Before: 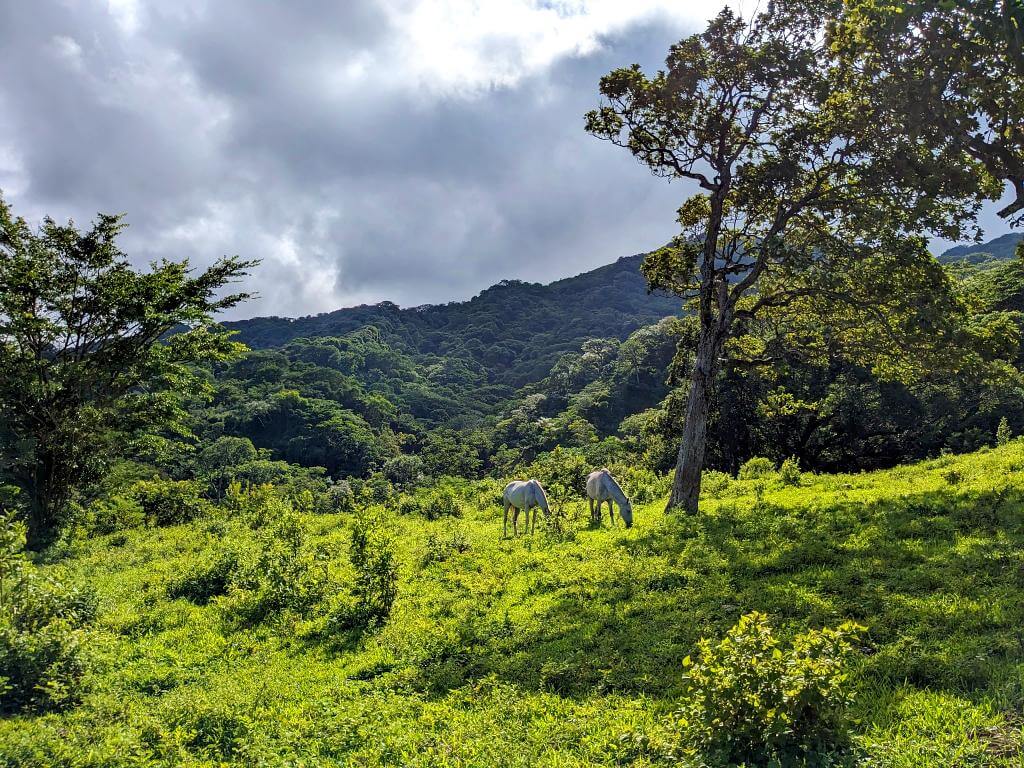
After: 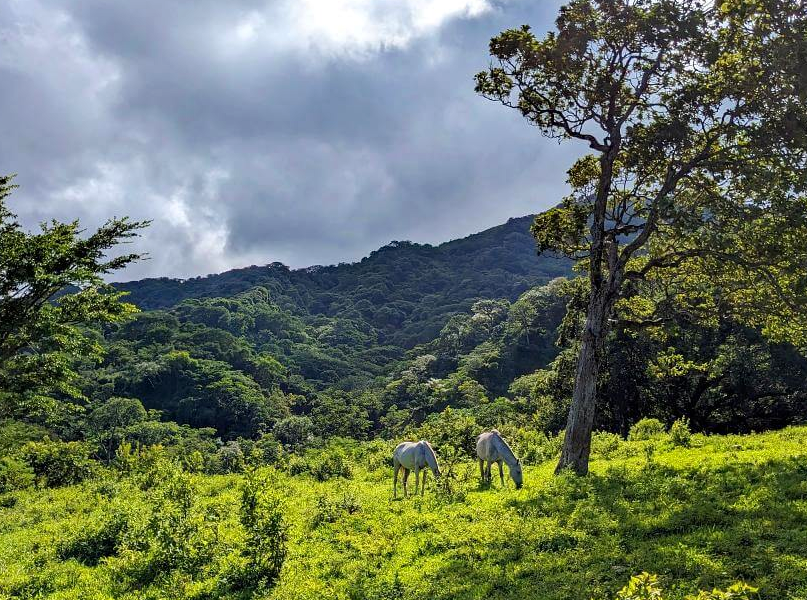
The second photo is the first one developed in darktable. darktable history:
haze removal: adaptive false
crop and rotate: left 10.77%, top 5.1%, right 10.41%, bottom 16.76%
